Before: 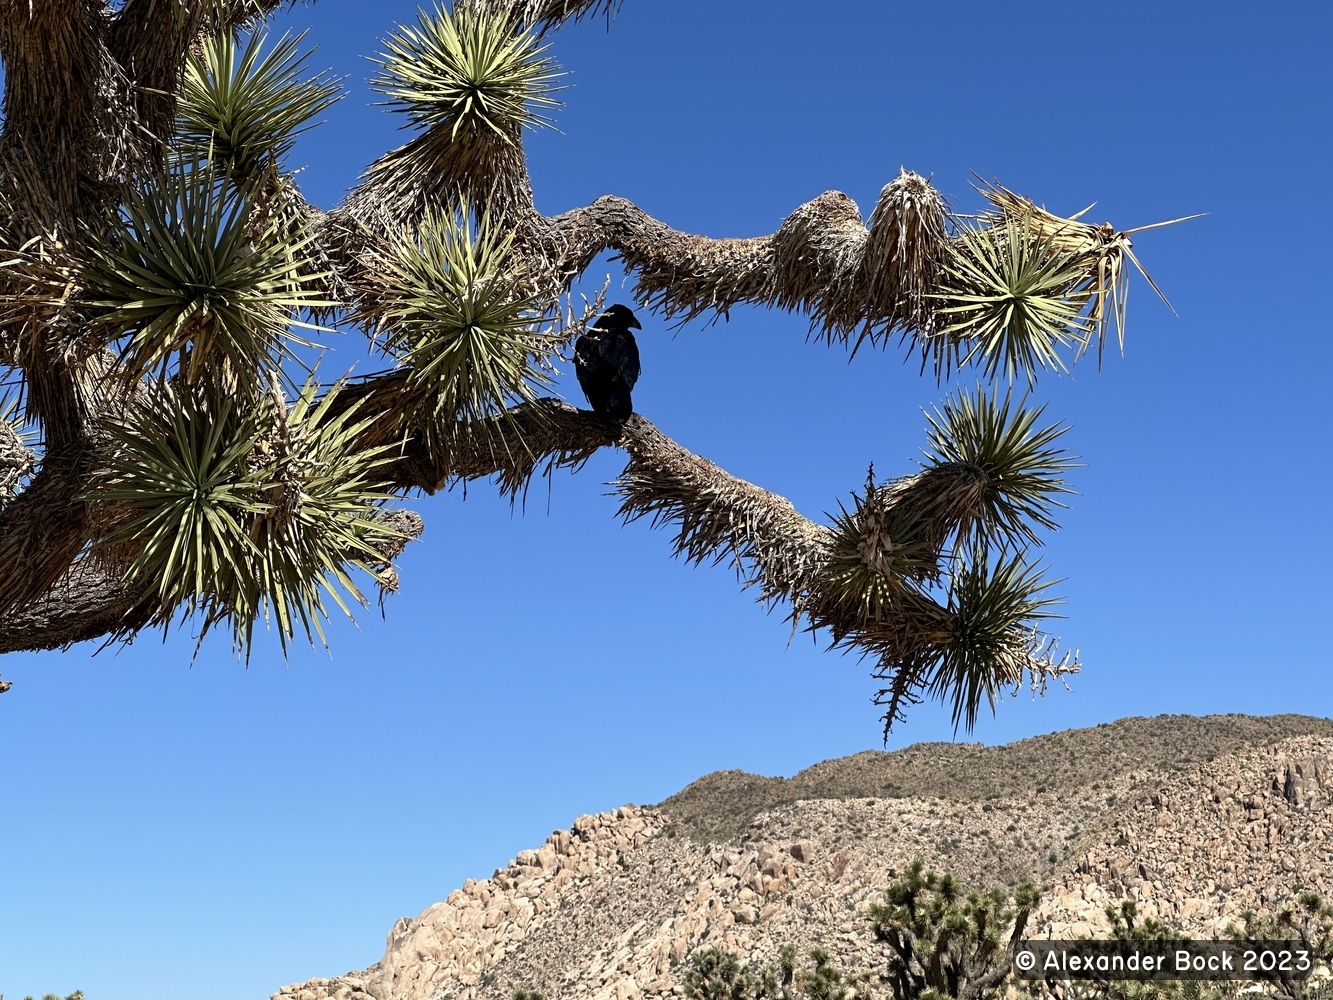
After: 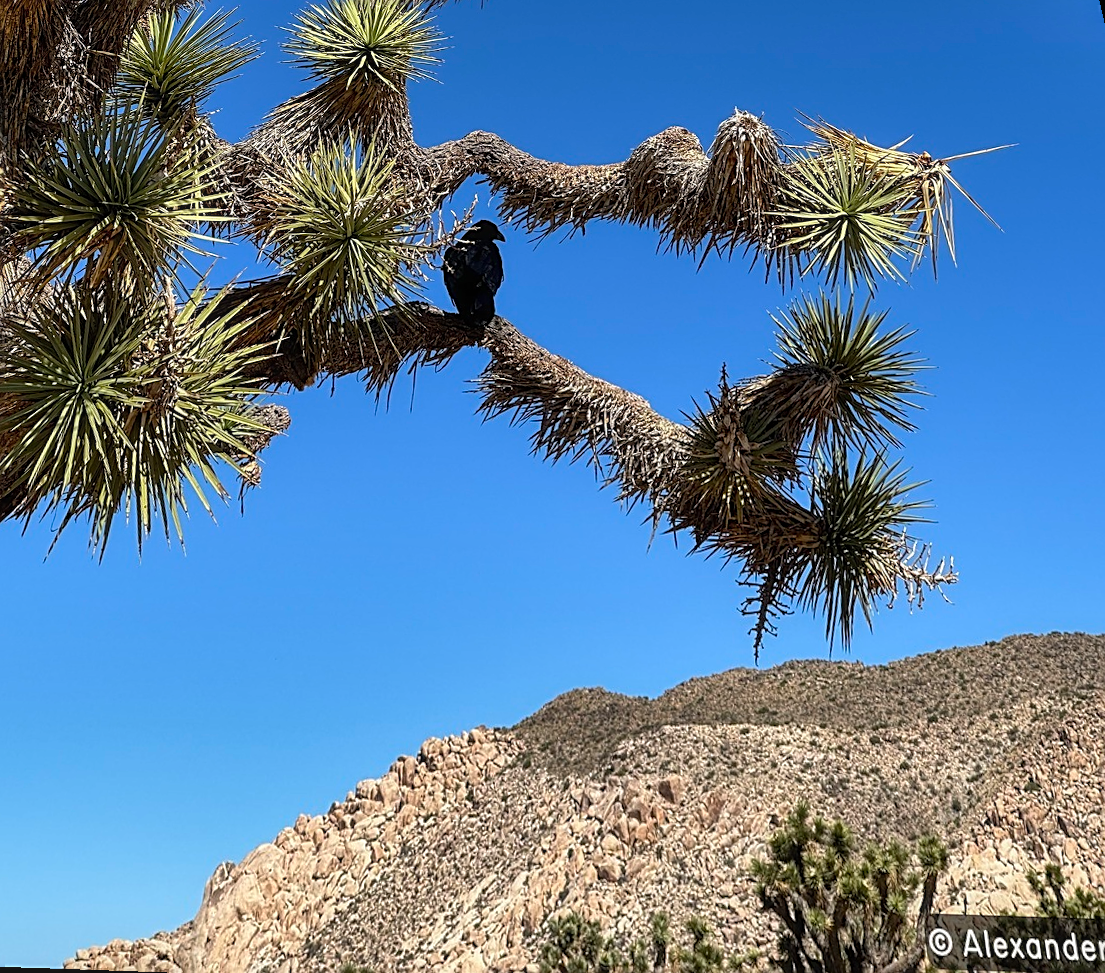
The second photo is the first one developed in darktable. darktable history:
rotate and perspective: rotation 0.72°, lens shift (vertical) -0.352, lens shift (horizontal) -0.051, crop left 0.152, crop right 0.859, crop top 0.019, crop bottom 0.964
local contrast: on, module defaults
sharpen: on, module defaults
color balance: output saturation 110%
shadows and highlights: soften with gaussian
contrast equalizer: y [[0.5, 0.488, 0.462, 0.461, 0.491, 0.5], [0.5 ×6], [0.5 ×6], [0 ×6], [0 ×6]]
